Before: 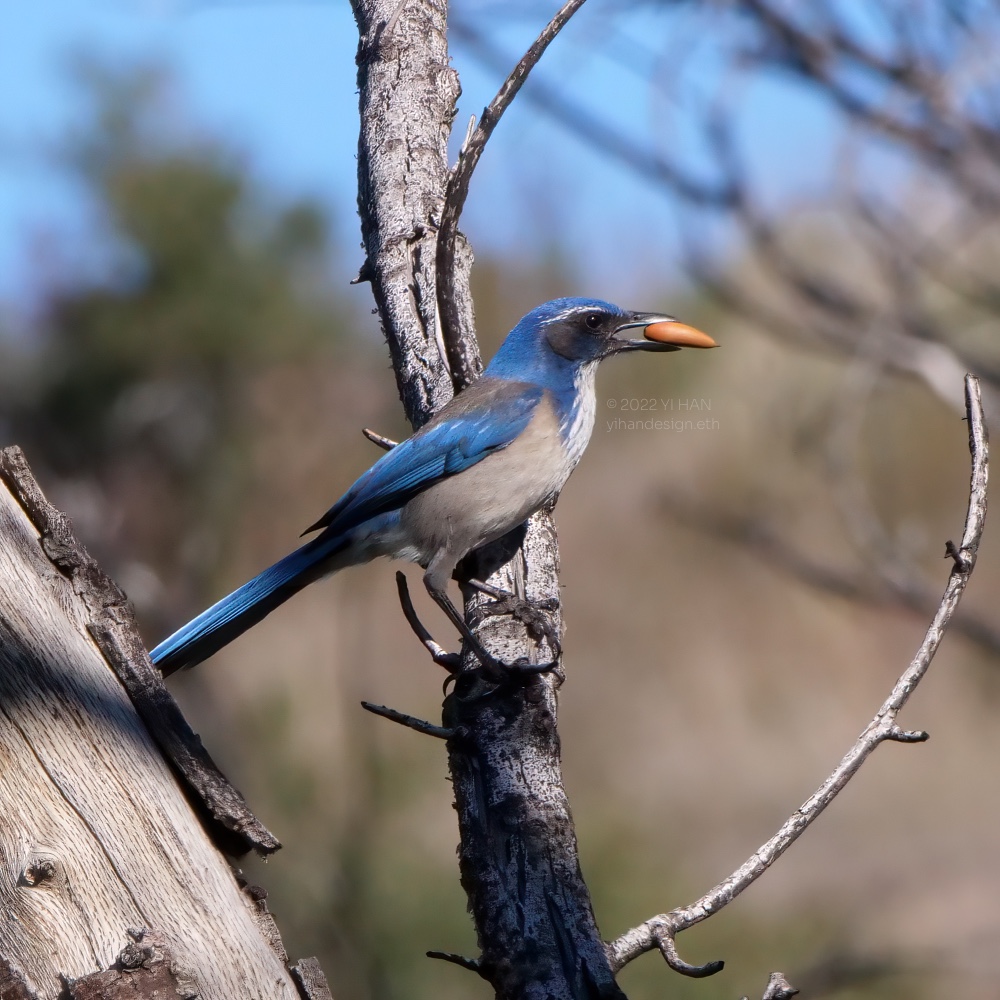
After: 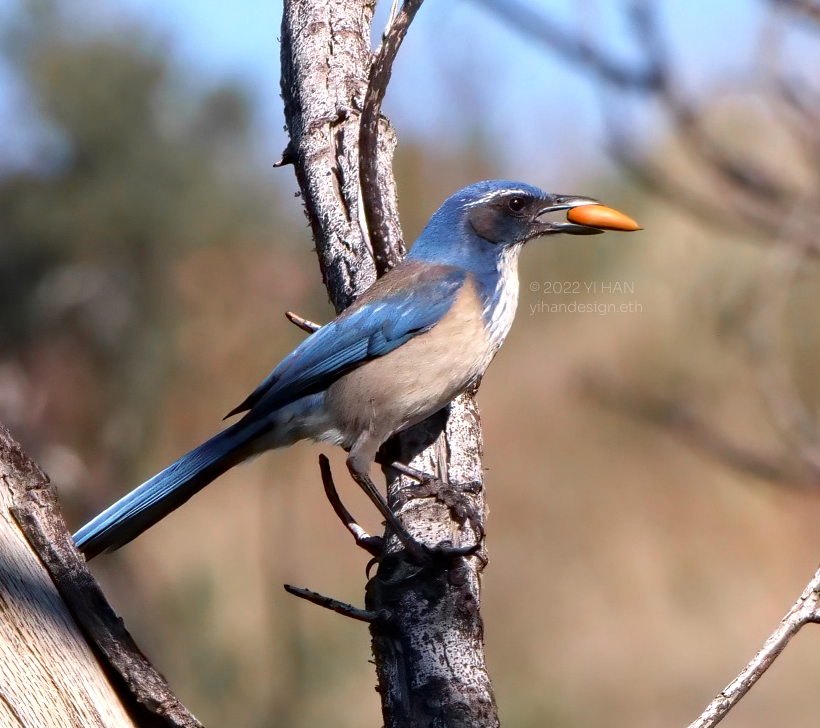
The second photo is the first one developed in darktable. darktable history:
exposure: exposure 0.469 EV, compensate highlight preservation false
crop: left 7.784%, top 11.728%, right 10.13%, bottom 15.453%
haze removal: compatibility mode true, adaptive false
color zones: curves: ch1 [(0, 0.679) (0.143, 0.647) (0.286, 0.261) (0.378, -0.011) (0.571, 0.396) (0.714, 0.399) (0.857, 0.406) (1, 0.679)]
